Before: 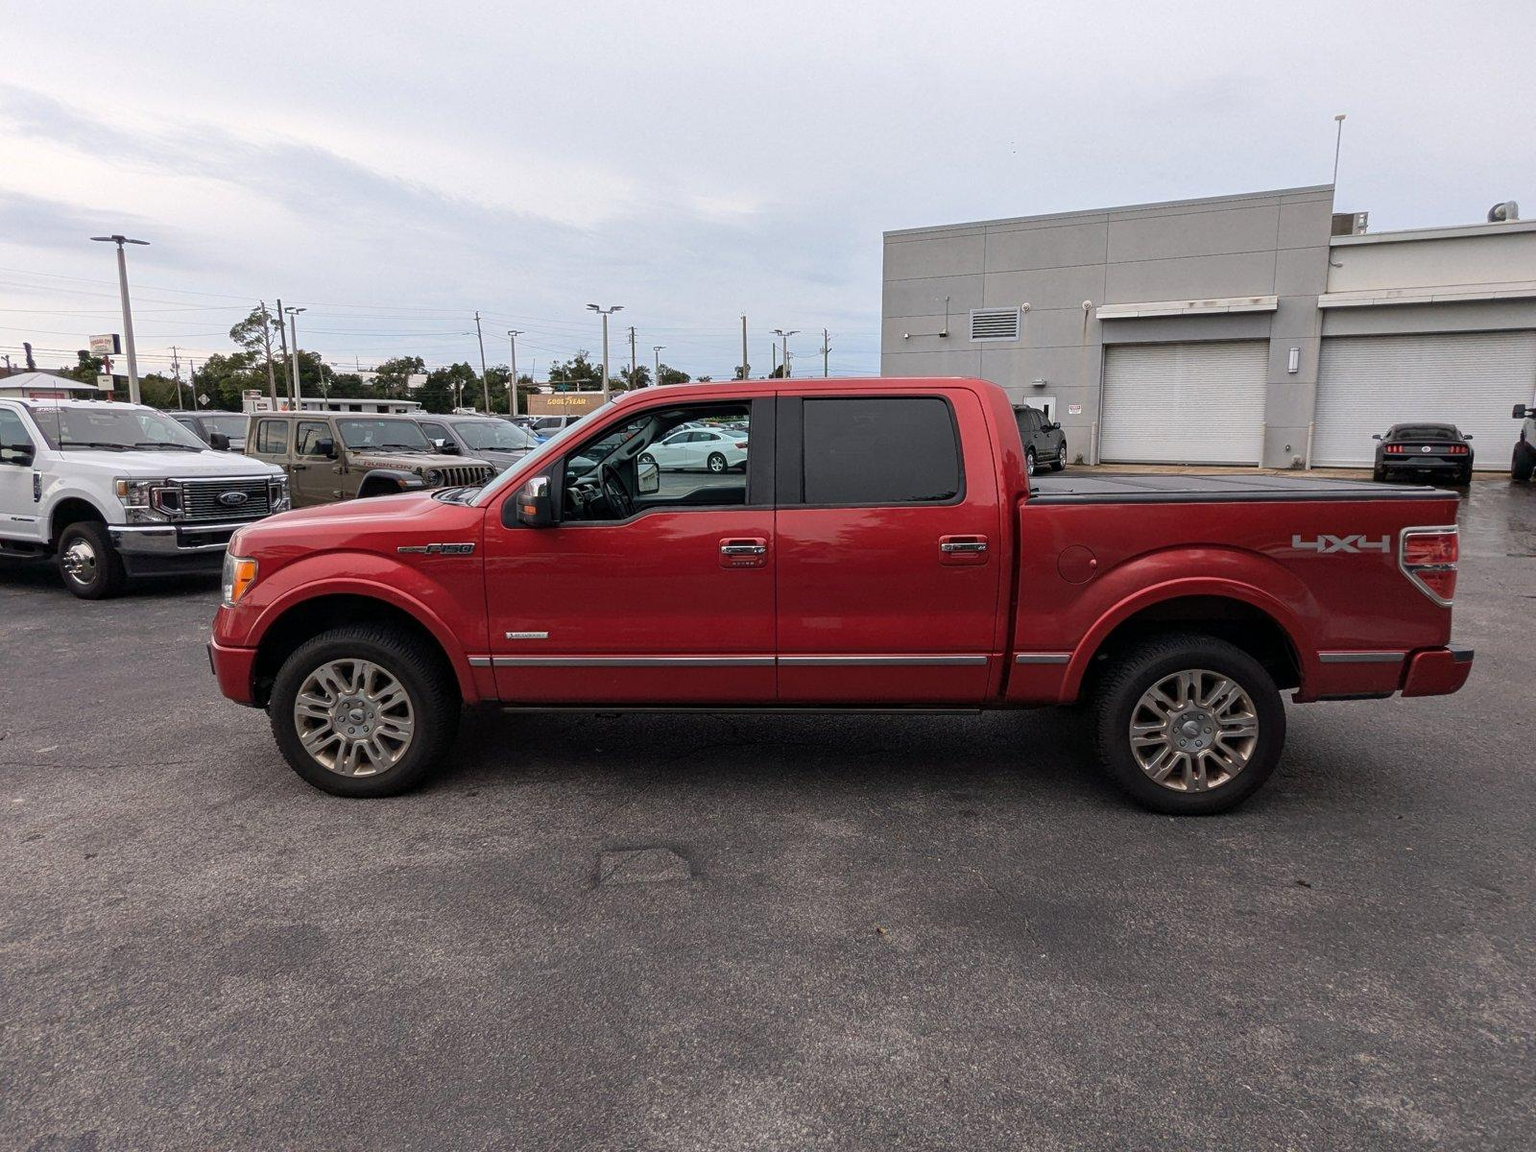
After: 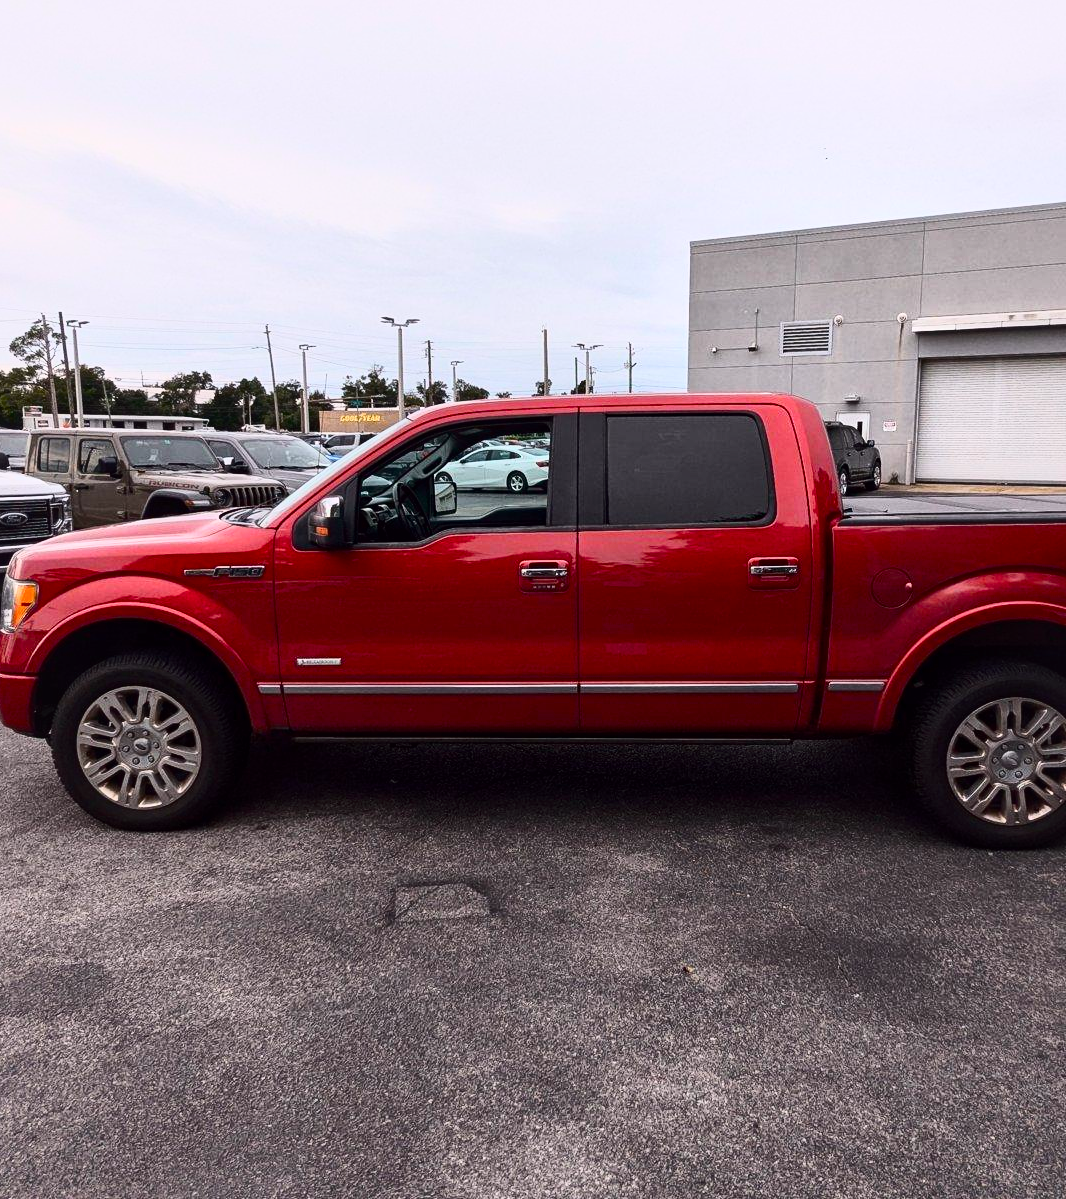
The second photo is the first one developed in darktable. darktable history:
local contrast: mode bilateral grid, contrast 20, coarseness 100, detail 150%, midtone range 0.2
crop and rotate: left 14.385%, right 18.948%
tone curve: curves: ch0 [(0, 0.031) (0.145, 0.106) (0.319, 0.269) (0.495, 0.544) (0.707, 0.833) (0.859, 0.931) (1, 0.967)]; ch1 [(0, 0) (0.279, 0.218) (0.424, 0.411) (0.495, 0.504) (0.538, 0.55) (0.578, 0.595) (0.707, 0.778) (1, 1)]; ch2 [(0, 0) (0.125, 0.089) (0.353, 0.329) (0.436, 0.432) (0.552, 0.554) (0.615, 0.674) (1, 1)], color space Lab, independent channels, preserve colors none
